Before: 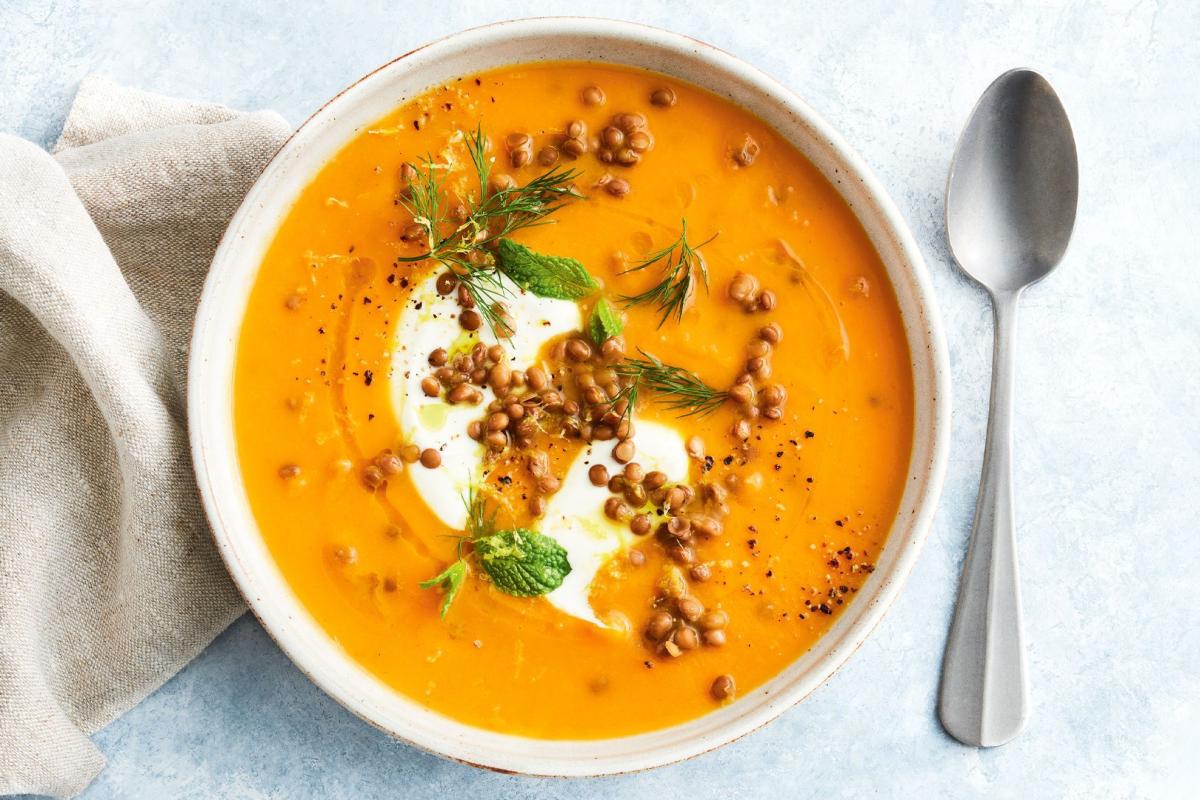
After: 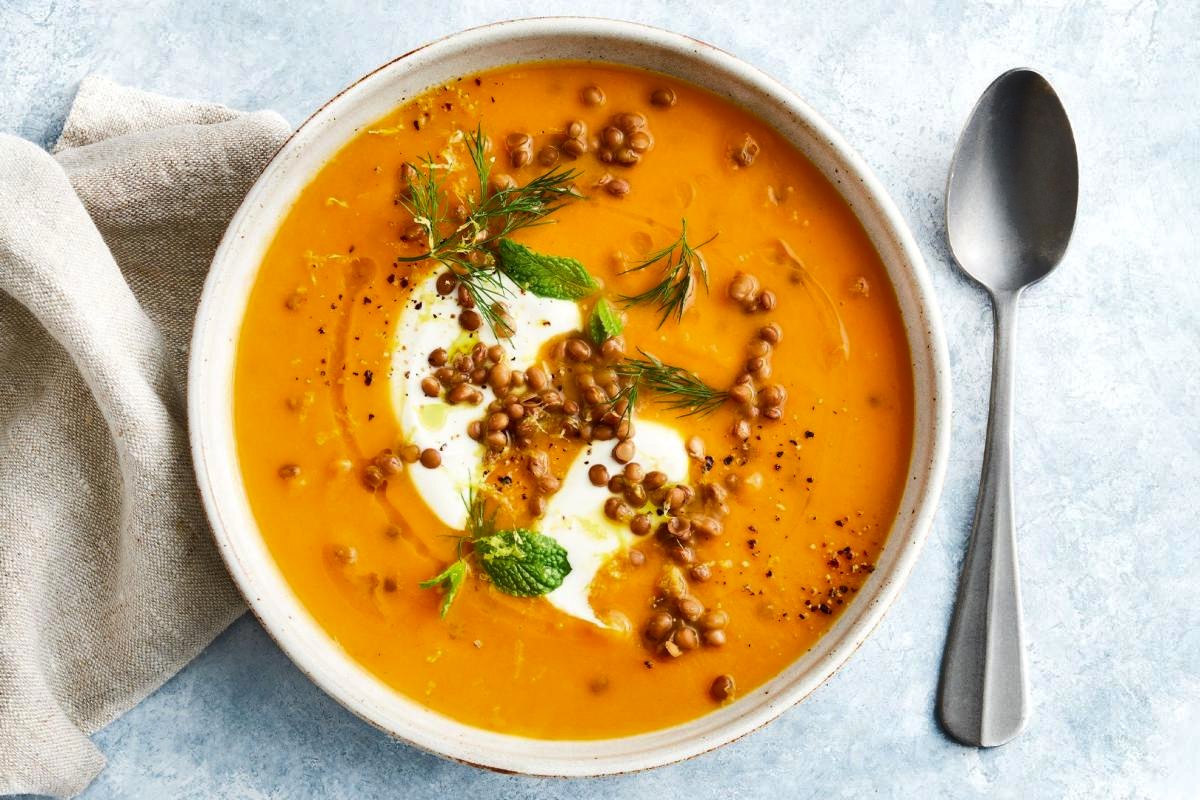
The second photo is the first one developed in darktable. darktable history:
base curve: curves: ch0 [(0, 0) (0.472, 0.455) (1, 1)], preserve colors none
exposure: black level correction 0.004, exposure 0.016 EV, compensate highlight preservation false
shadows and highlights: low approximation 0.01, soften with gaussian
